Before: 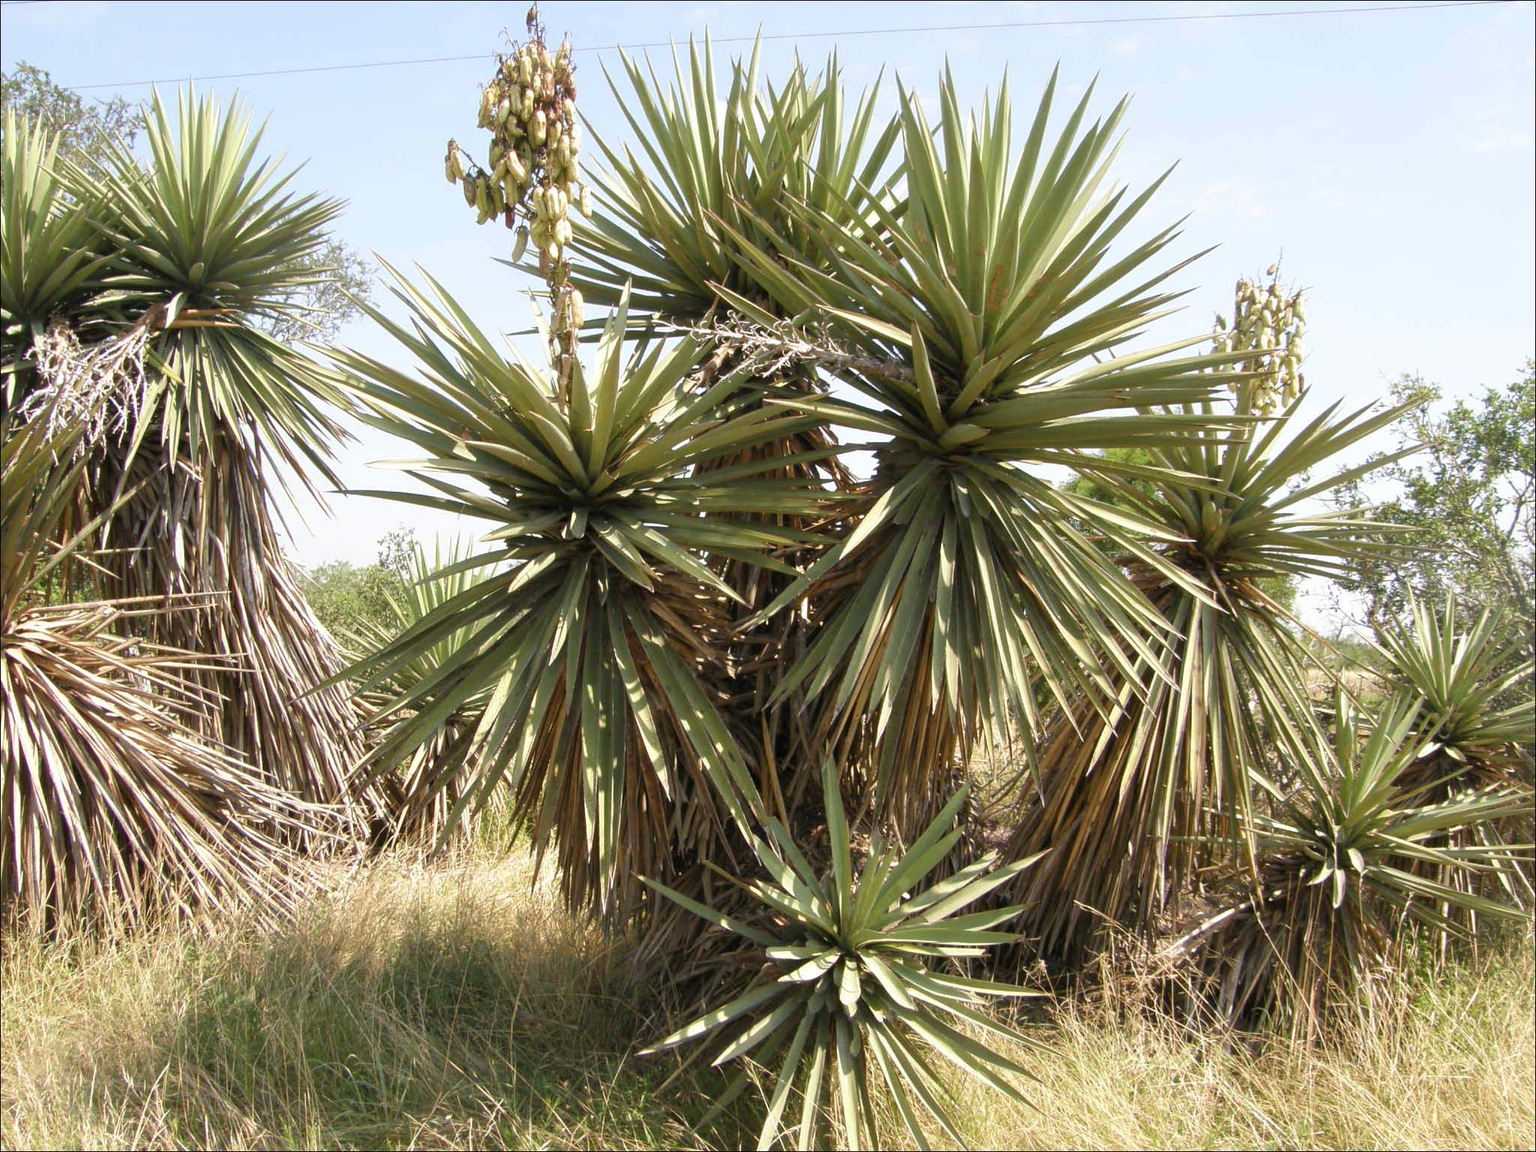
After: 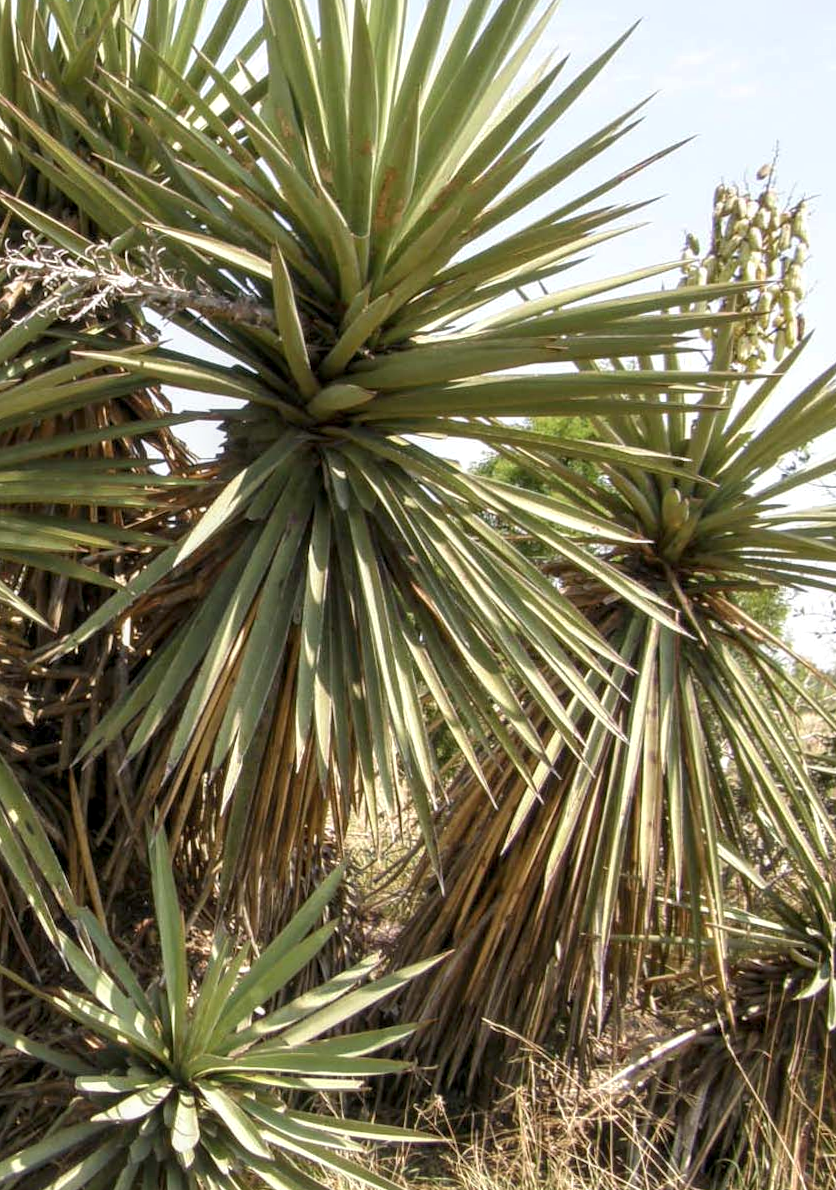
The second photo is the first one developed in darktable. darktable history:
crop: left 45.721%, top 13.393%, right 14.118%, bottom 10.01%
local contrast: detail 130%
tone equalizer: on, module defaults
rotate and perspective: lens shift (vertical) 0.048, lens shift (horizontal) -0.024, automatic cropping off
